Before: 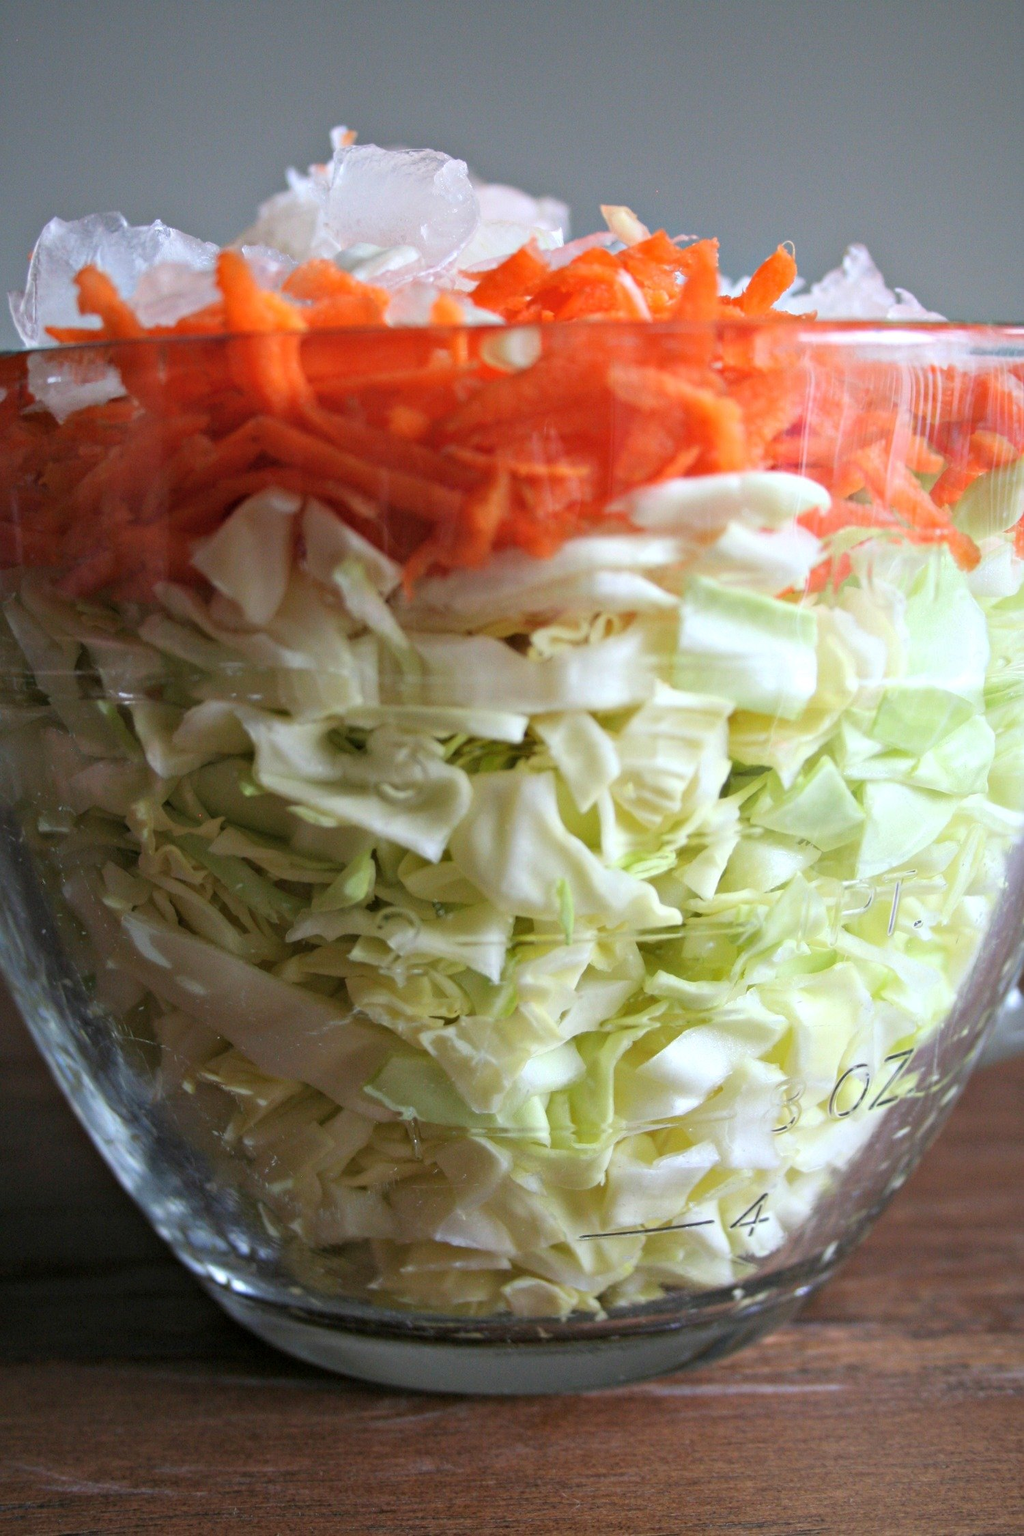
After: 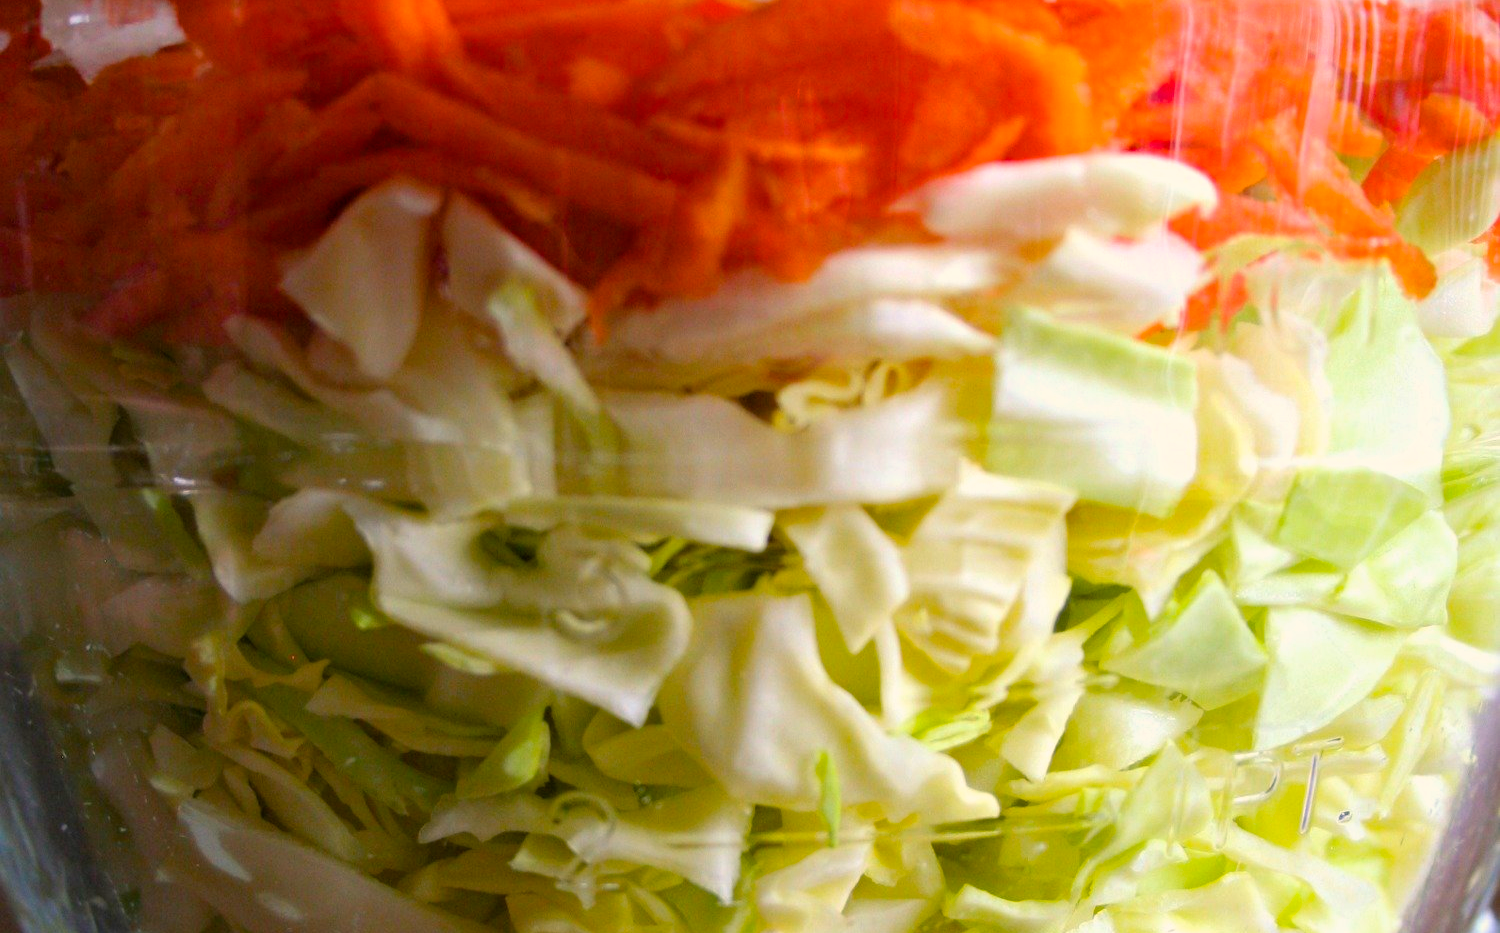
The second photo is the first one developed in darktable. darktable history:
crop and rotate: top 23.889%, bottom 34.607%
color balance rgb: highlights gain › chroma 3.71%, highlights gain › hue 58.38°, linear chroma grading › global chroma 15.605%, perceptual saturation grading › global saturation 30.647%, global vibrance 9.933%
